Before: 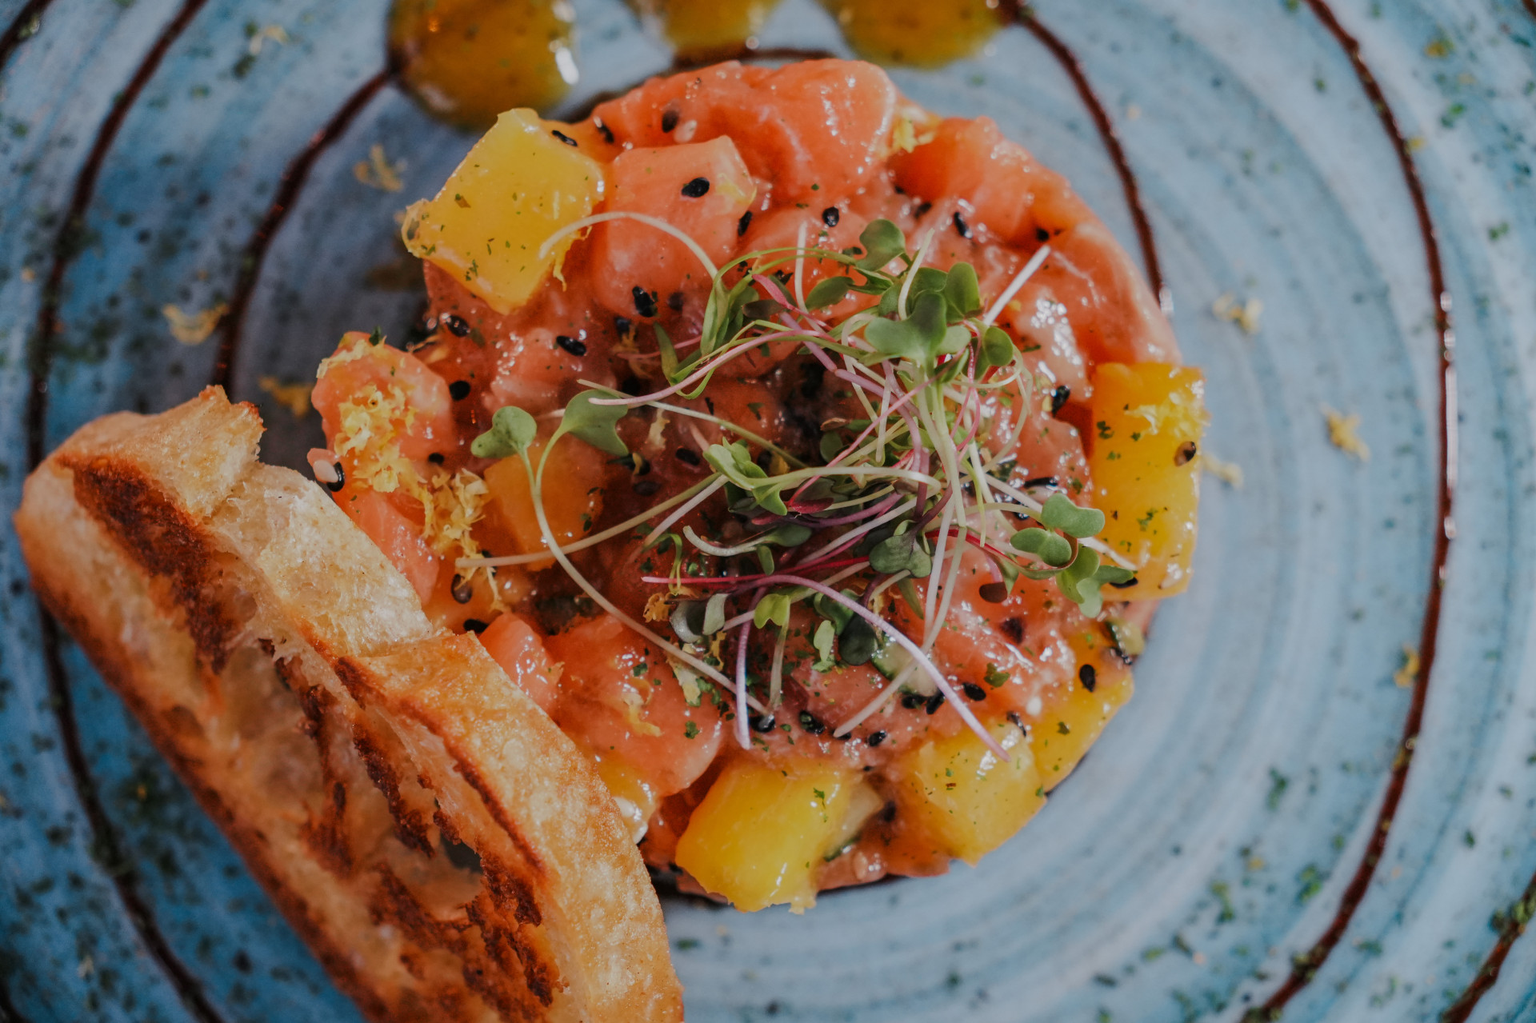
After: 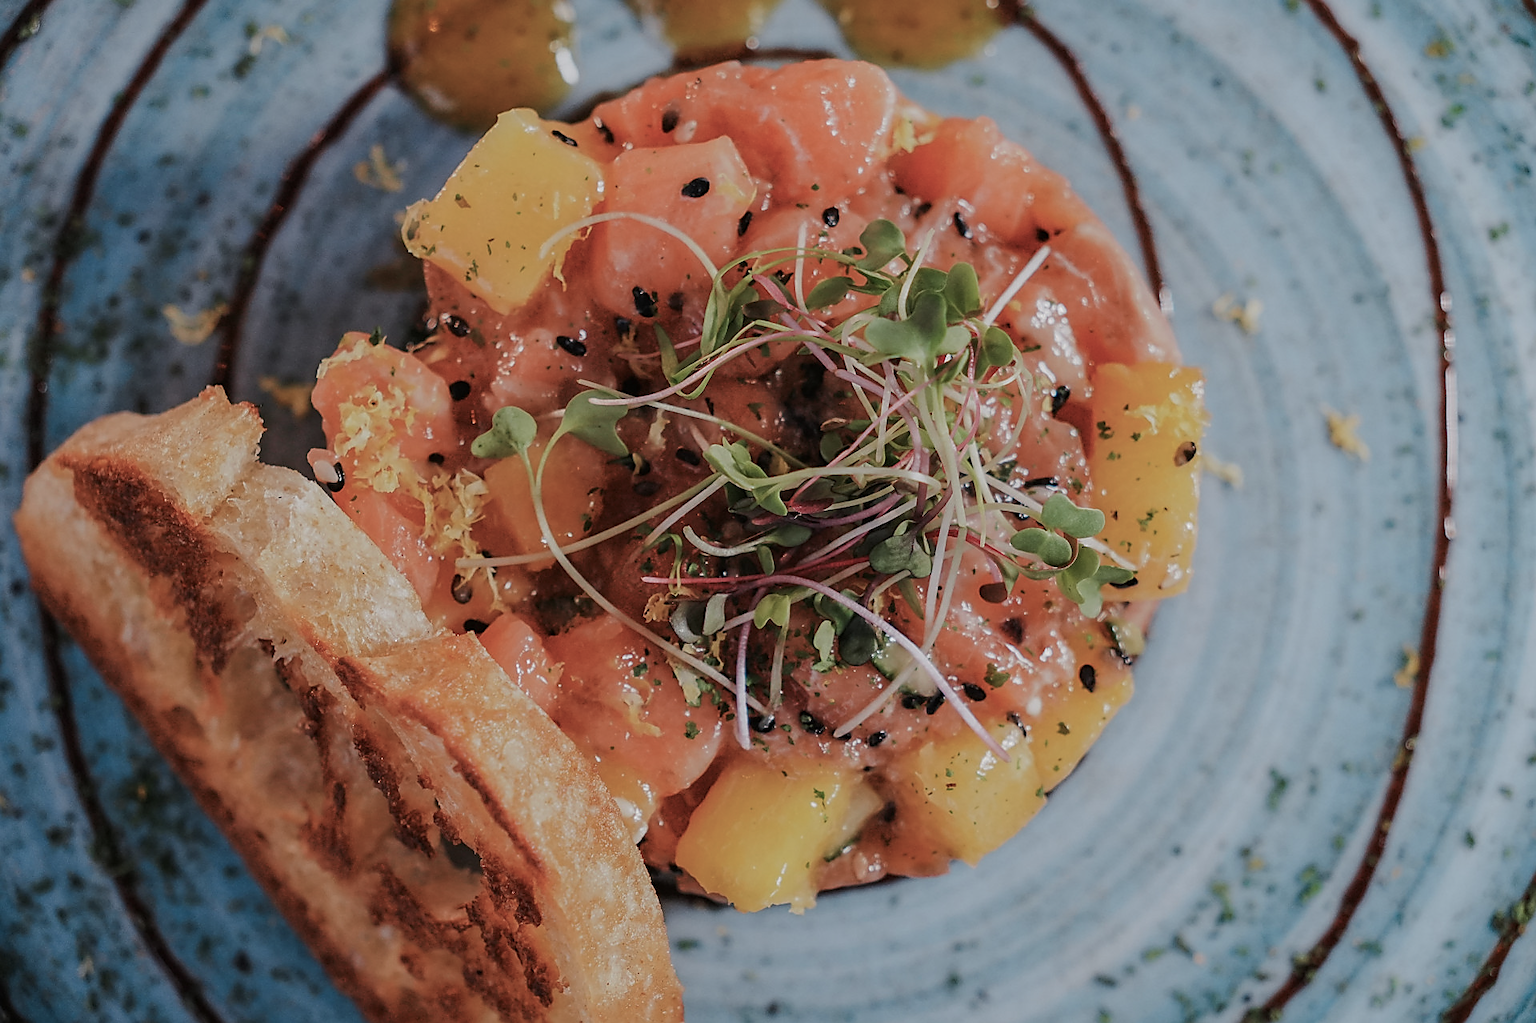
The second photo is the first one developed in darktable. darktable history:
color balance rgb: perceptual saturation grading › global saturation -32.161%, global vibrance 23.629%
sharpen: radius 1.409, amount 1.255, threshold 0.808
